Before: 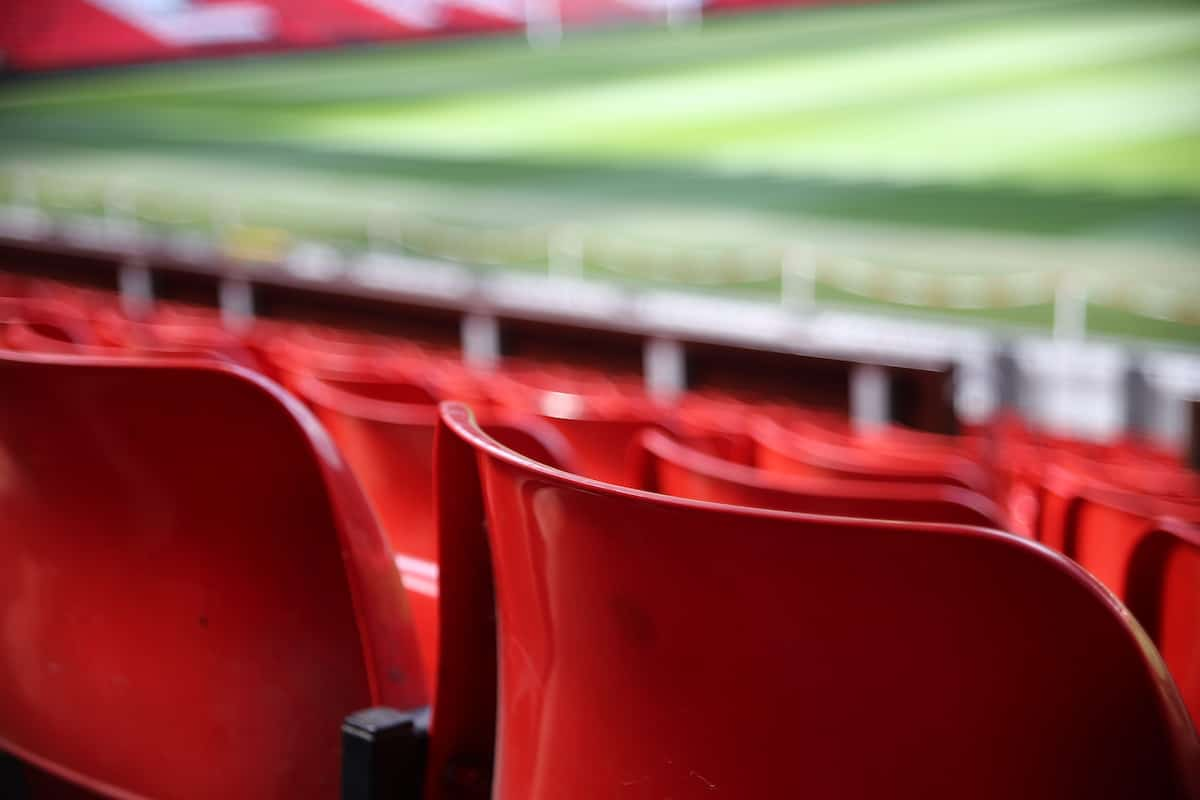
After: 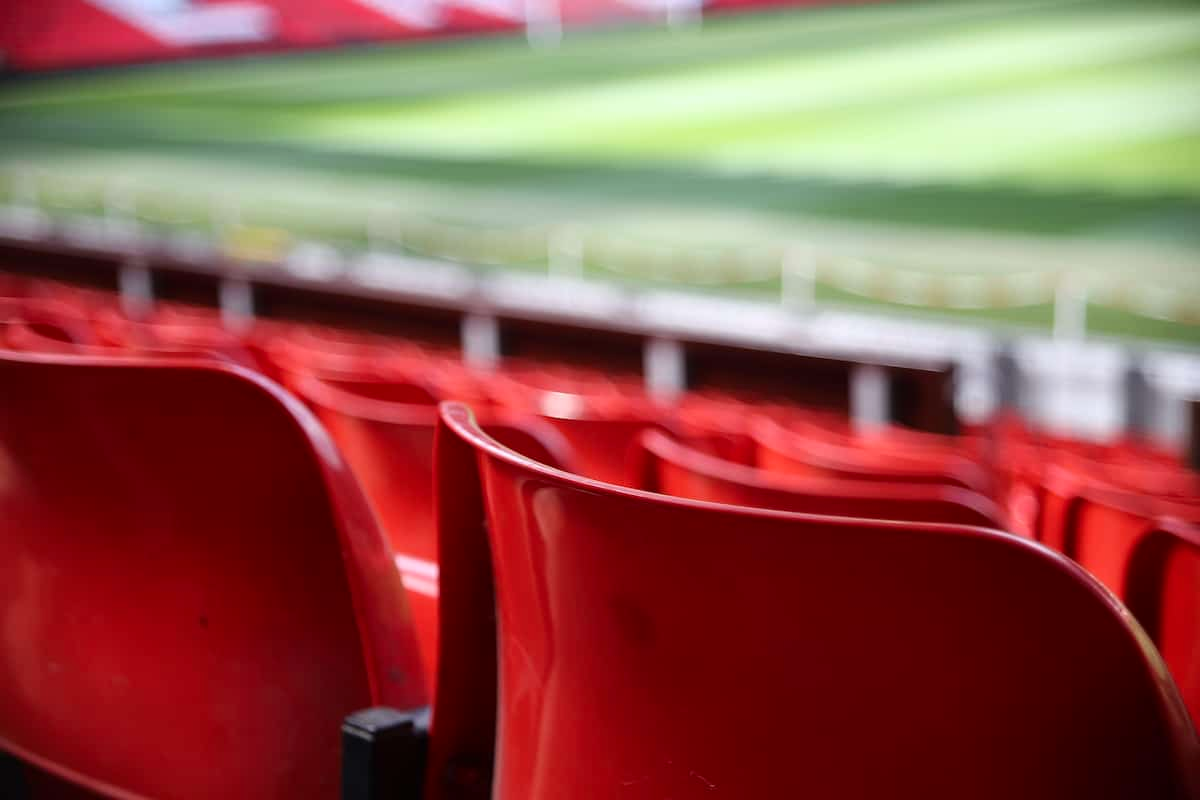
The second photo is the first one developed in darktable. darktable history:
exposure: compensate highlight preservation false
contrast brightness saturation: contrast 0.08, saturation 0.022
